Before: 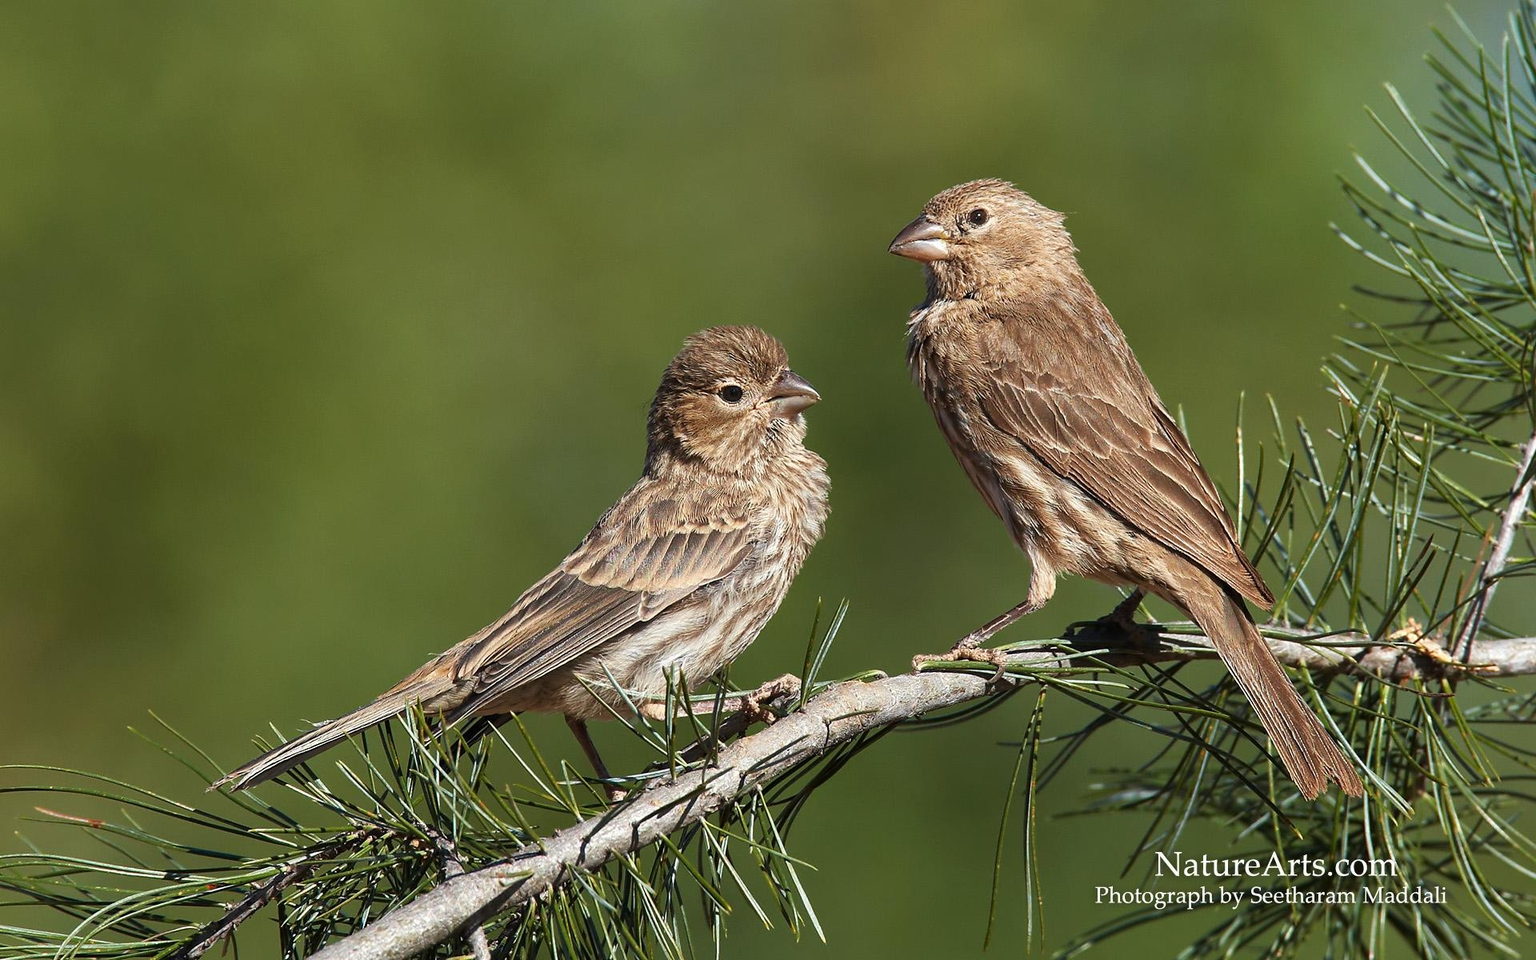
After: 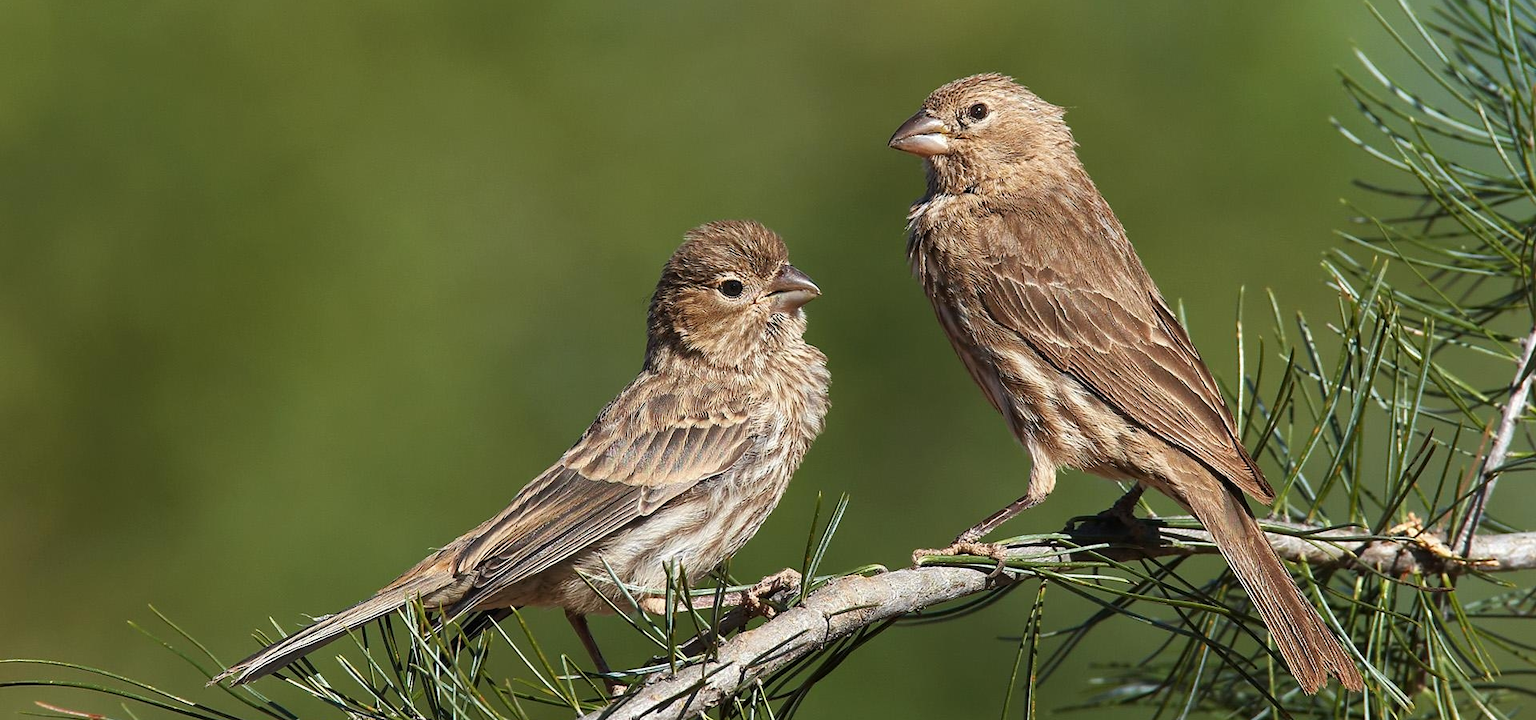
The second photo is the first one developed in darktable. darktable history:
crop: top 11.054%, bottom 13.932%
